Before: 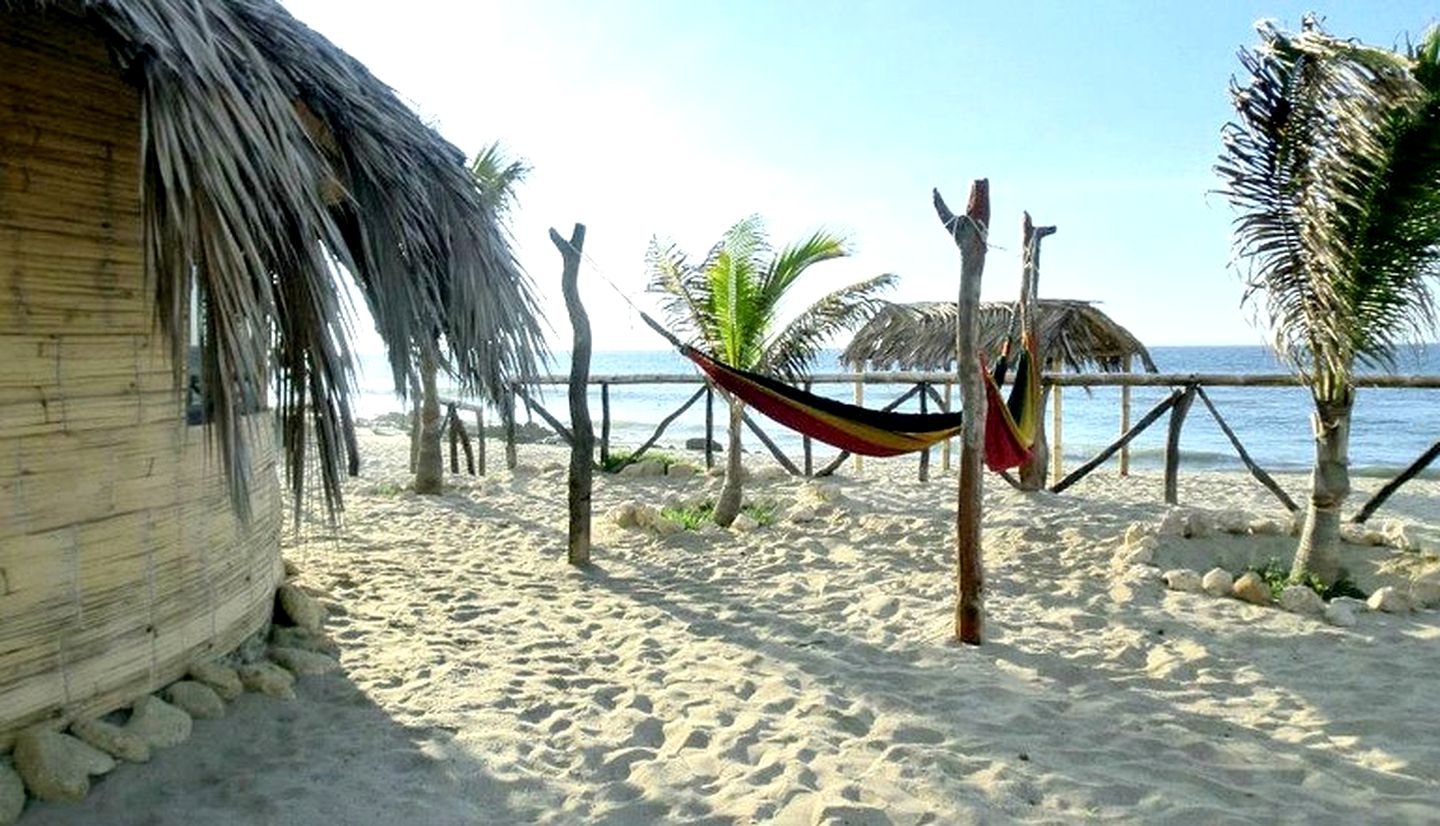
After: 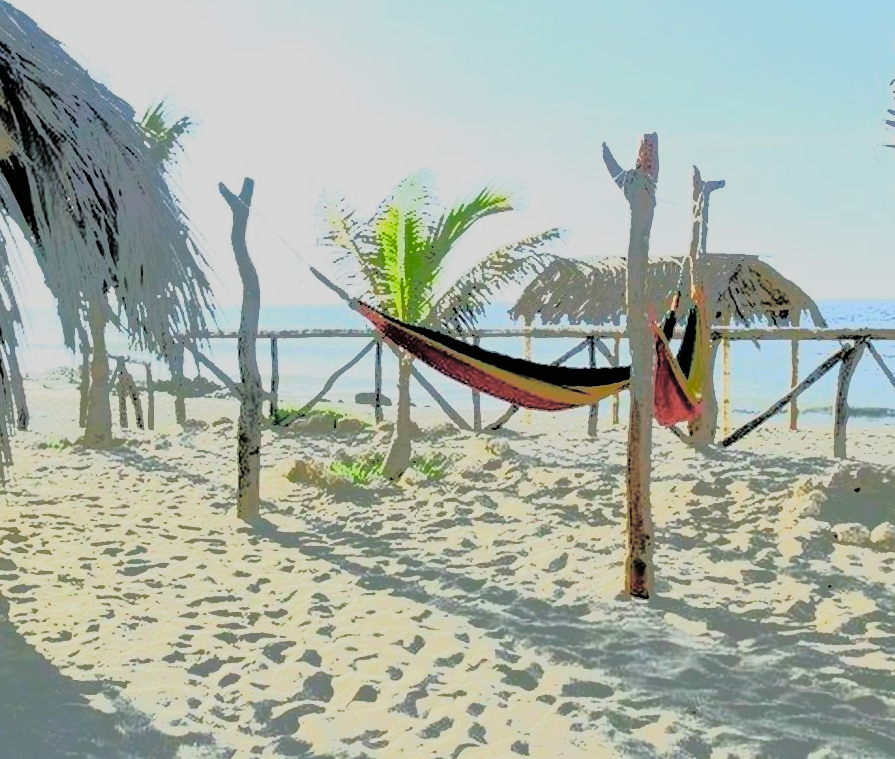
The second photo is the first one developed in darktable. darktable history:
crop and rotate: left 23.005%, top 5.644%, right 14.781%, bottom 2.351%
filmic rgb: black relative exposure -7.65 EV, white relative exposure 4.56 EV, hardness 3.61
tone curve: curves: ch0 [(0, 0) (0.003, 0.011) (0.011, 0.043) (0.025, 0.133) (0.044, 0.226) (0.069, 0.303) (0.1, 0.371) (0.136, 0.429) (0.177, 0.482) (0.224, 0.516) (0.277, 0.539) (0.335, 0.535) (0.399, 0.517) (0.468, 0.498) (0.543, 0.523) (0.623, 0.655) (0.709, 0.83) (0.801, 0.827) (0.898, 0.89) (1, 1)], color space Lab, independent channels, preserve colors none
contrast brightness saturation: contrast 0.084, saturation 0.2
